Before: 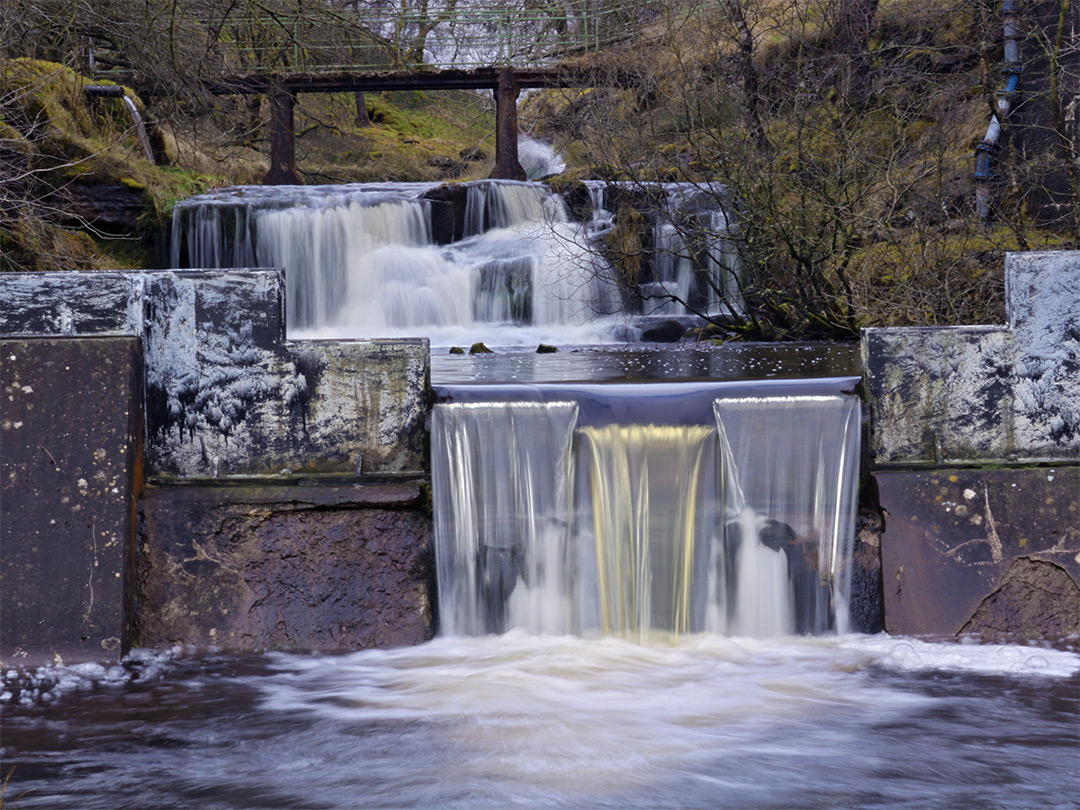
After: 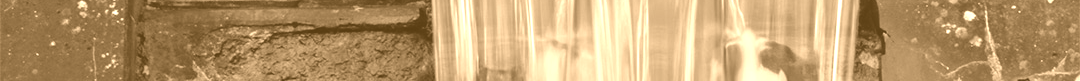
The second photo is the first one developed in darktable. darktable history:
crop and rotate: top 59.084%, bottom 30.916%
colorize: hue 28.8°, source mix 100%
